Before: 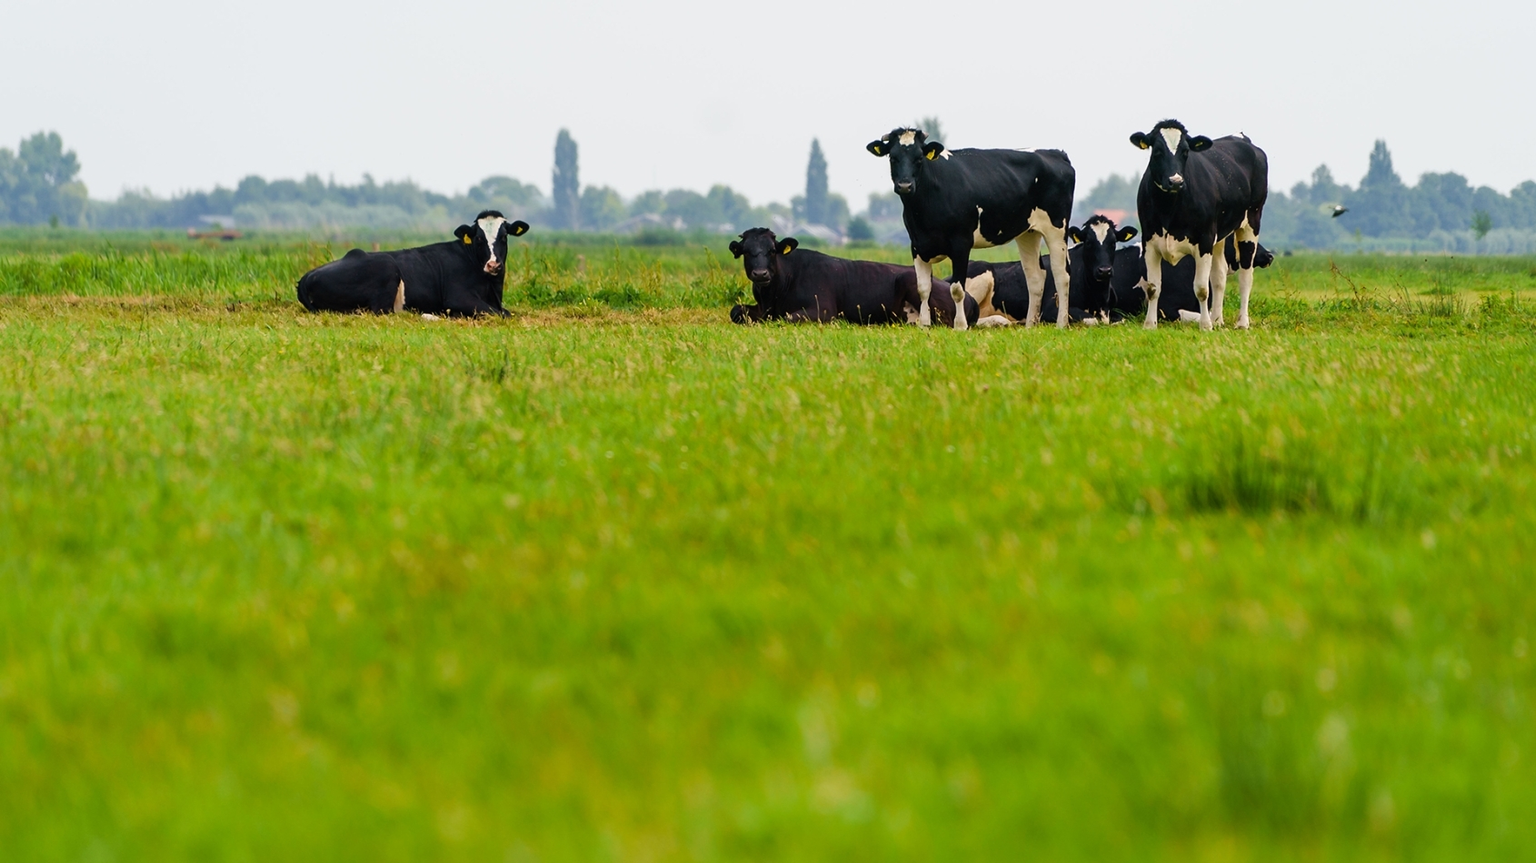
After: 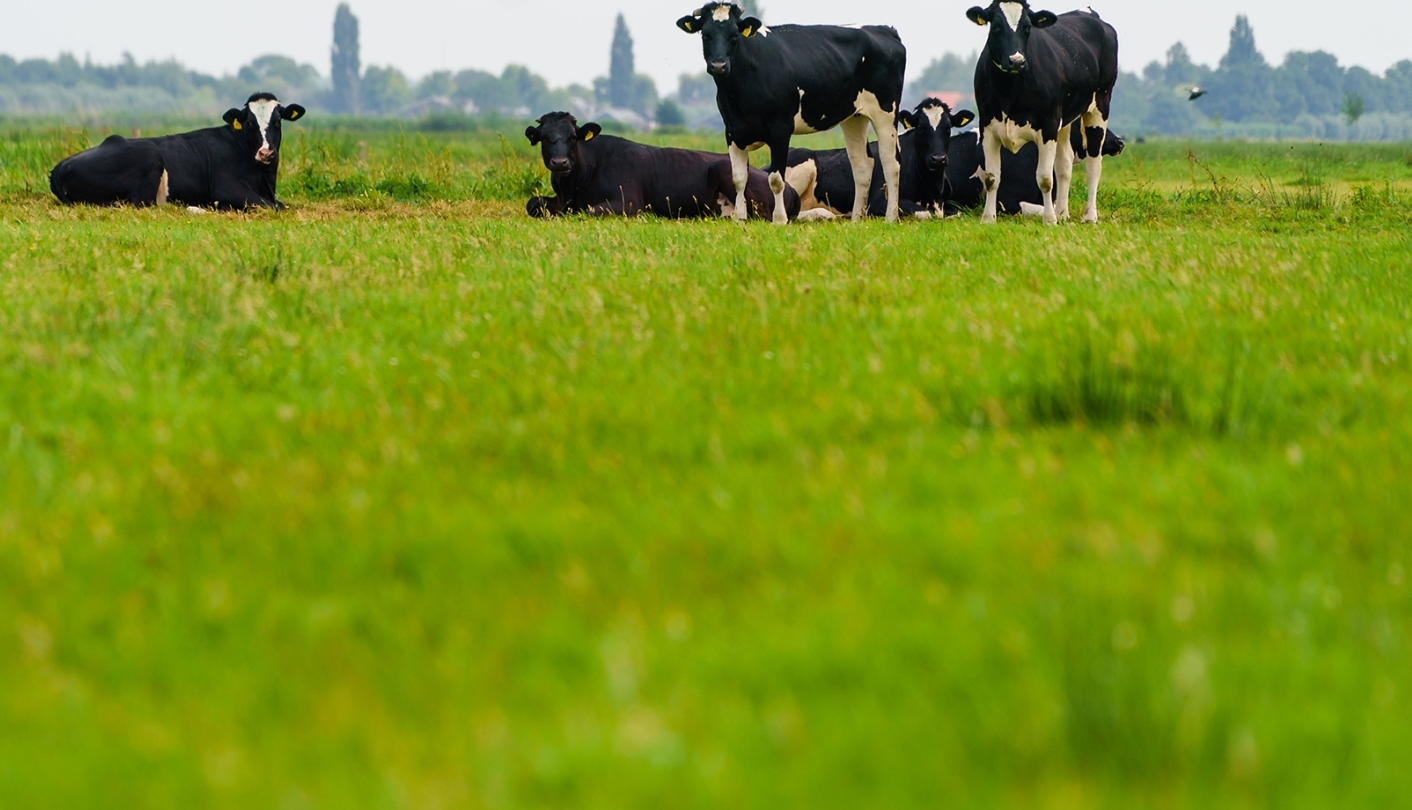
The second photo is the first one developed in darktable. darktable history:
crop: left 16.43%, top 14.669%
